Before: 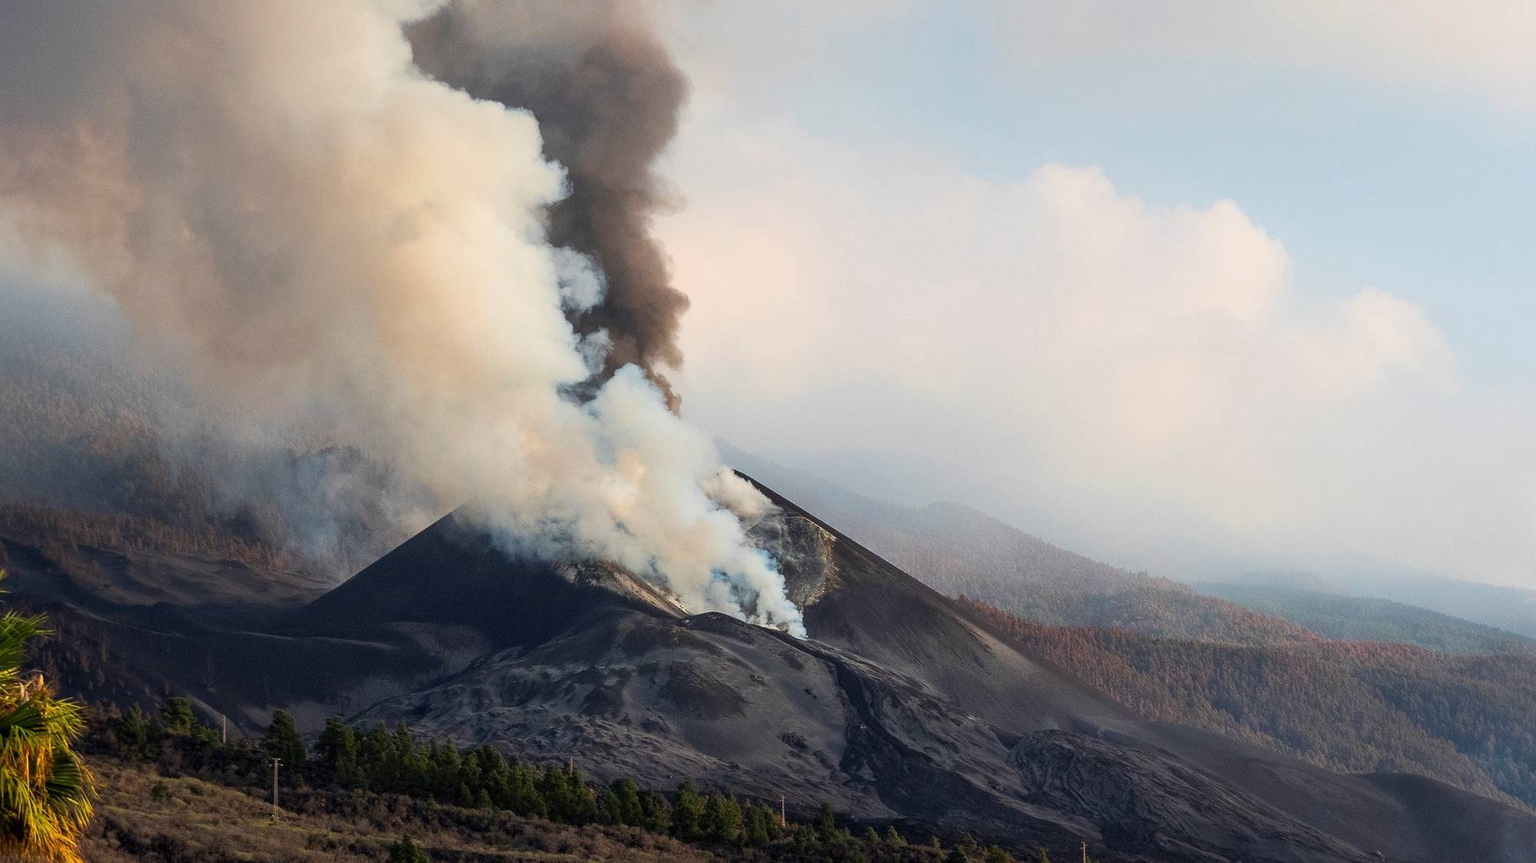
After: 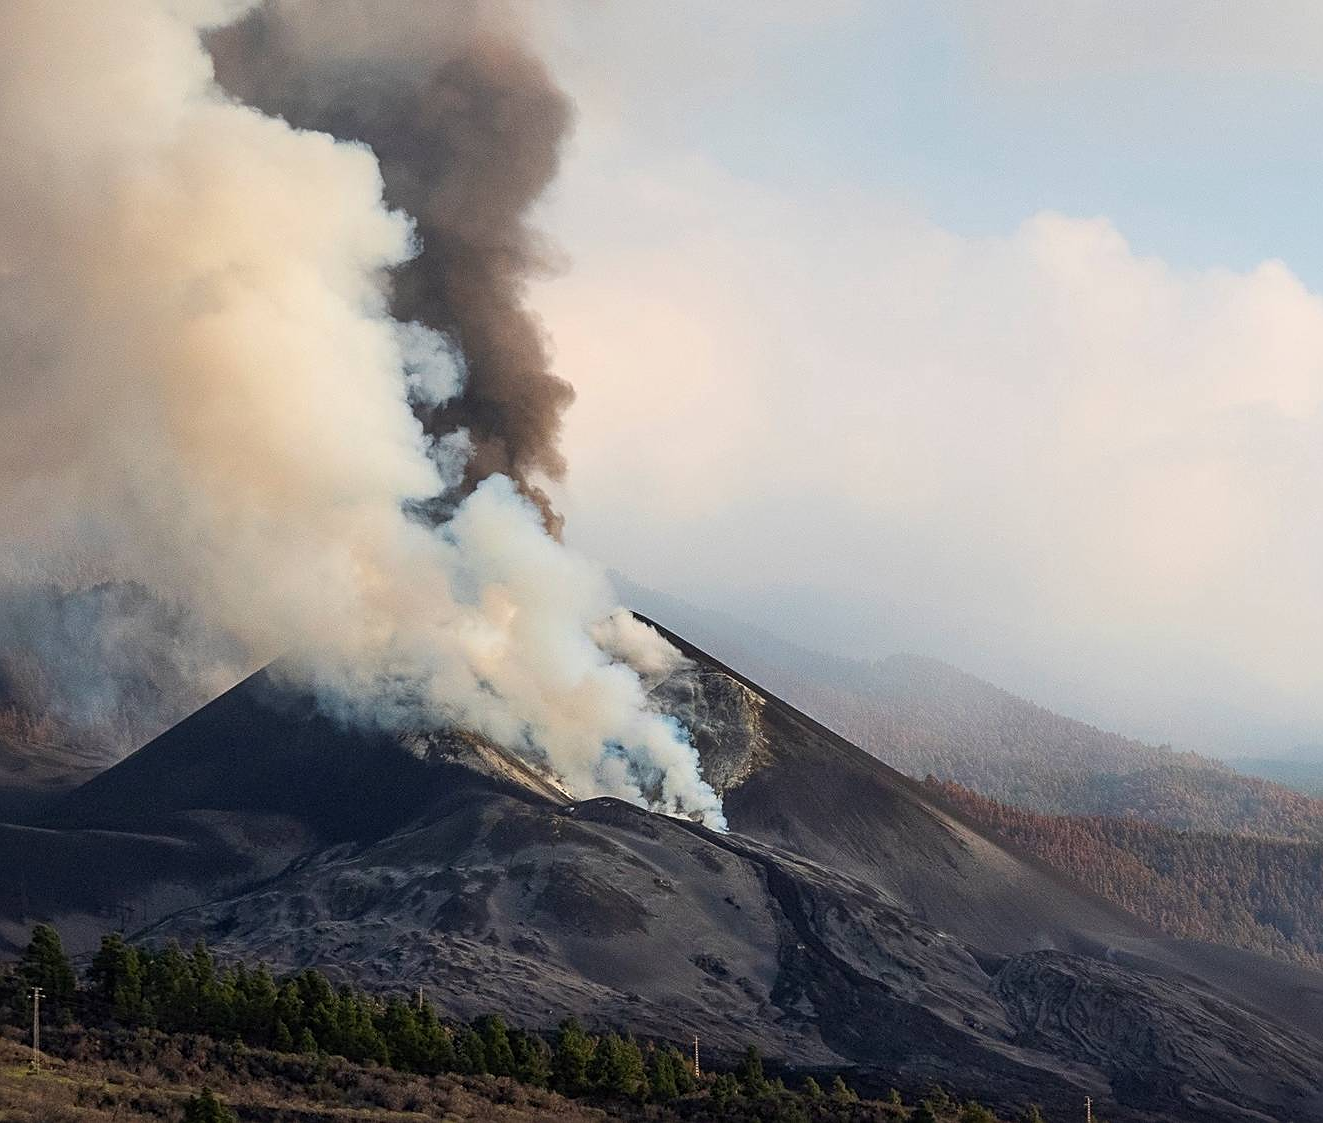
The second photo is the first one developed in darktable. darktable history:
crop and rotate: left 16.196%, right 17.635%
sharpen: on, module defaults
